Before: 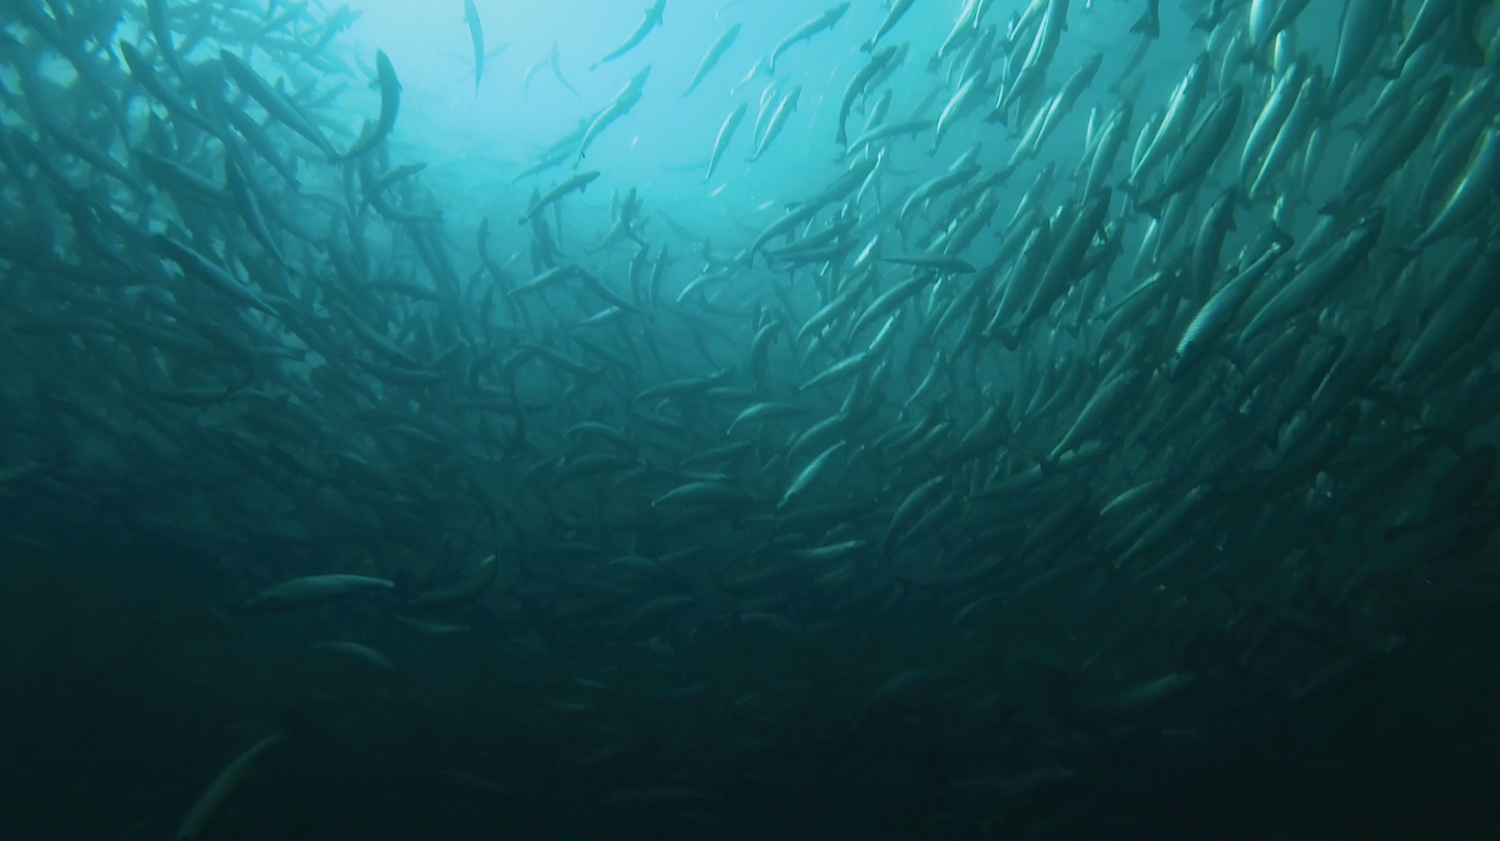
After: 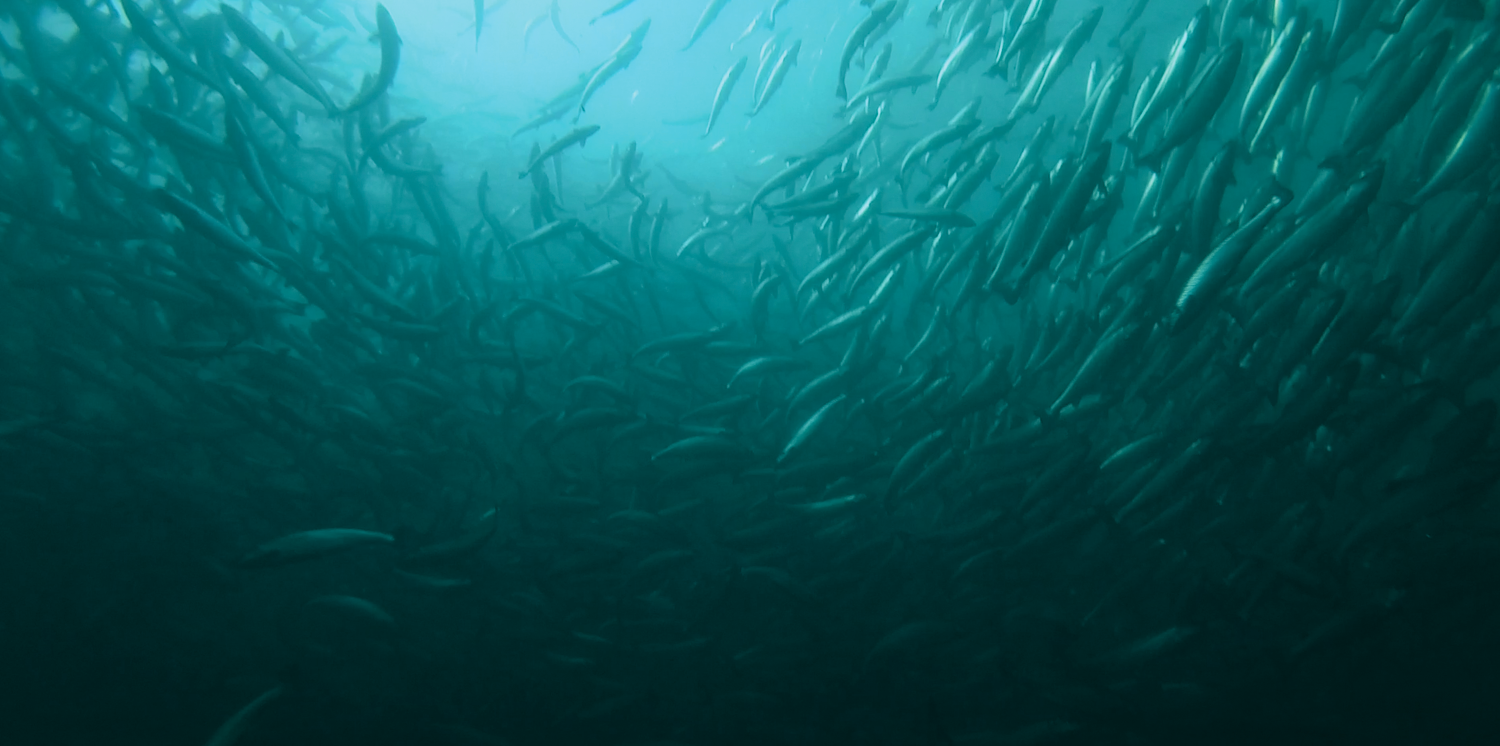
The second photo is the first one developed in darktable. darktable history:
split-toning: shadows › hue 183.6°, shadows › saturation 0.52, highlights › hue 0°, highlights › saturation 0
crop and rotate: top 5.609%, bottom 5.609%
